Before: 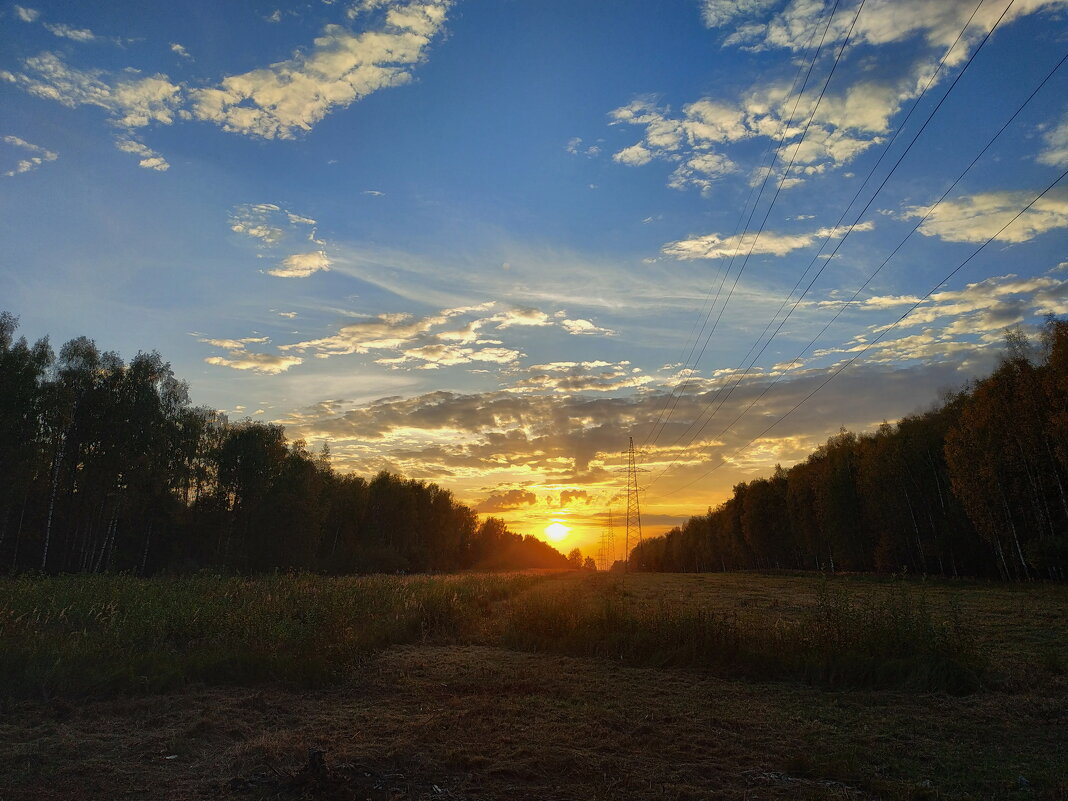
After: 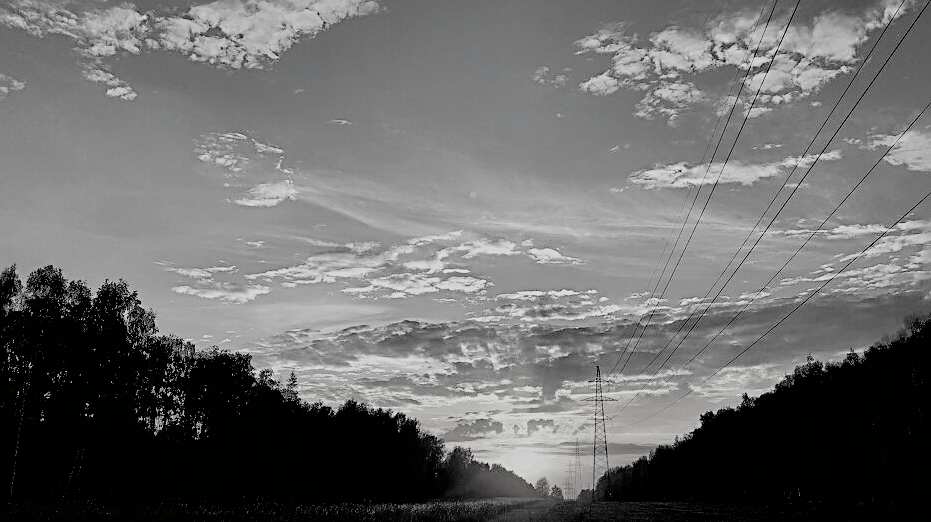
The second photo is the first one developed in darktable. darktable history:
contrast brightness saturation: saturation -0.982
crop: left 3.1%, top 8.865%, right 9.667%, bottom 25.94%
sharpen: radius 2.997, amount 0.758
filmic rgb: black relative exposure -3.1 EV, white relative exposure 7.08 EV, hardness 1.47, contrast 1.355, color science v6 (2022)
color calibration: illuminant same as pipeline (D50), x 0.346, y 0.358, temperature 4988.16 K
